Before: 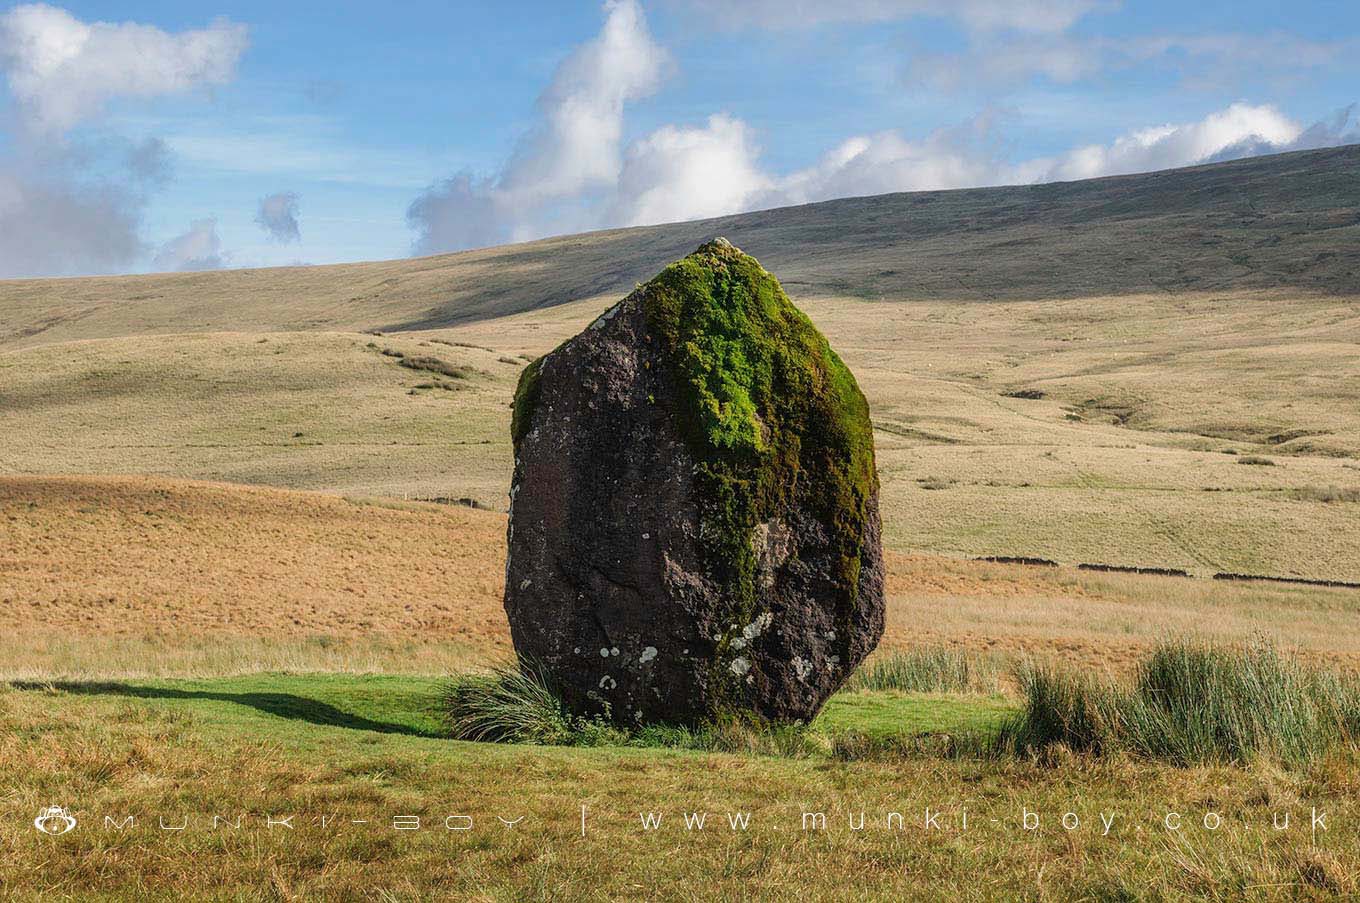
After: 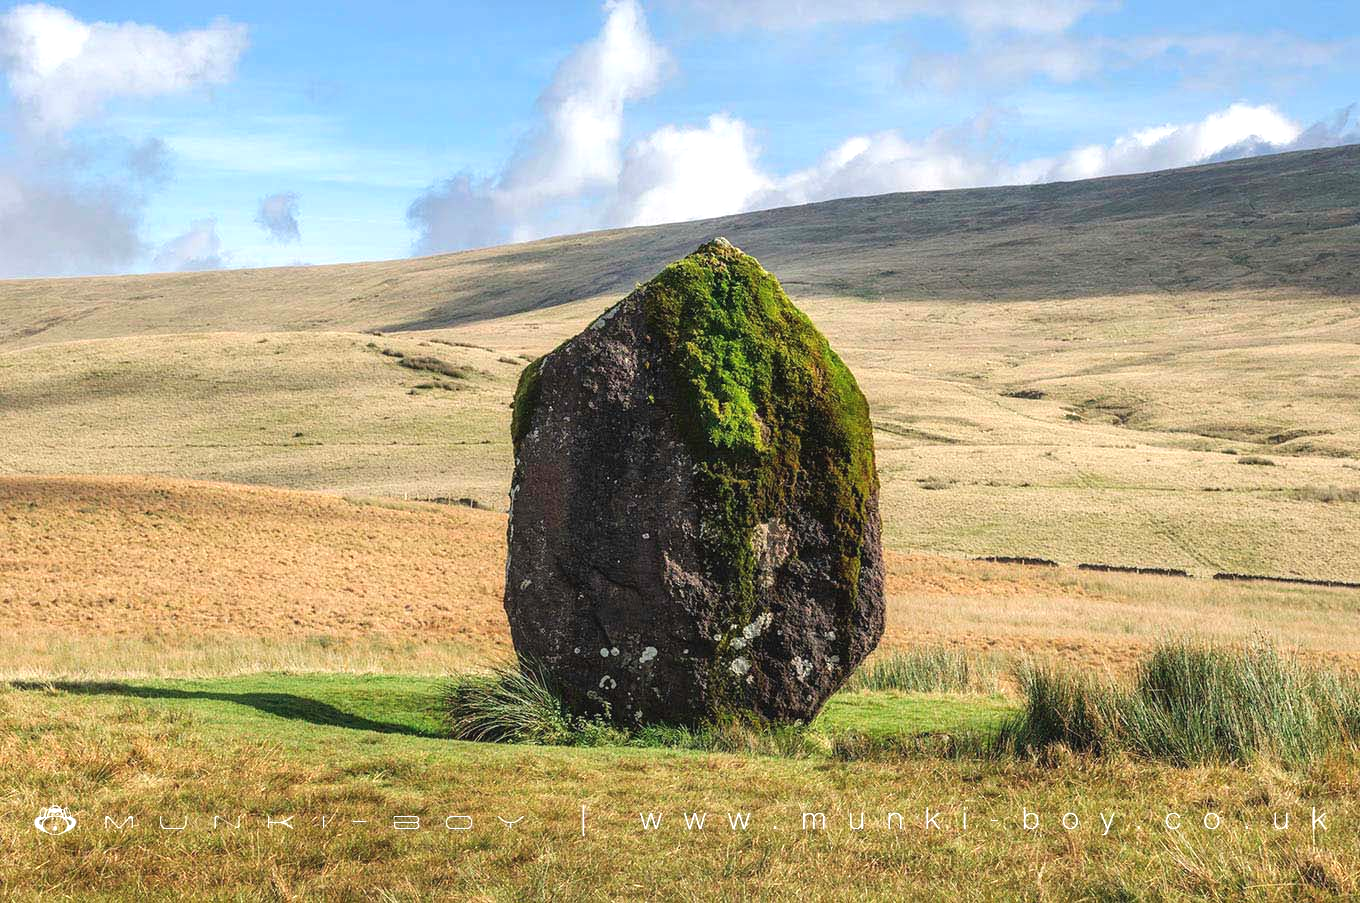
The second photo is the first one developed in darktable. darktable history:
exposure: black level correction -0.002, exposure 0.548 EV, compensate highlight preservation false
